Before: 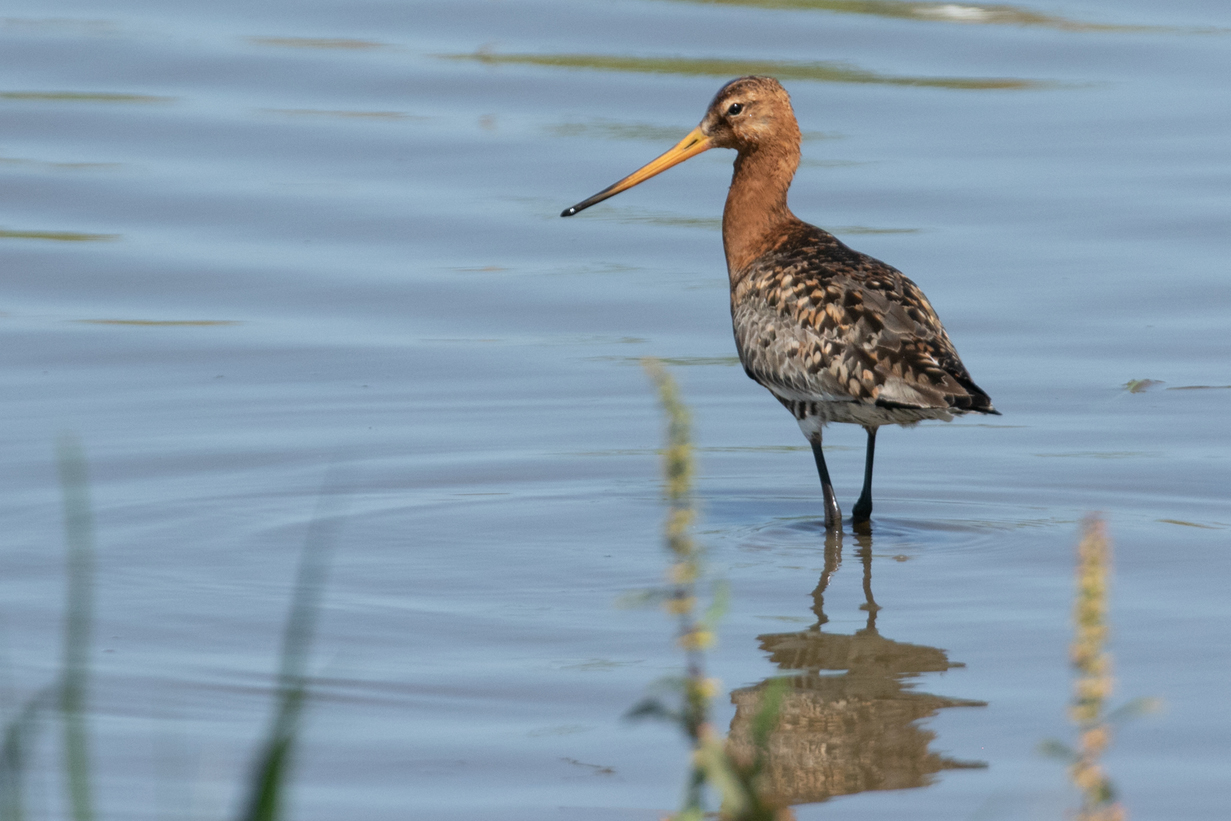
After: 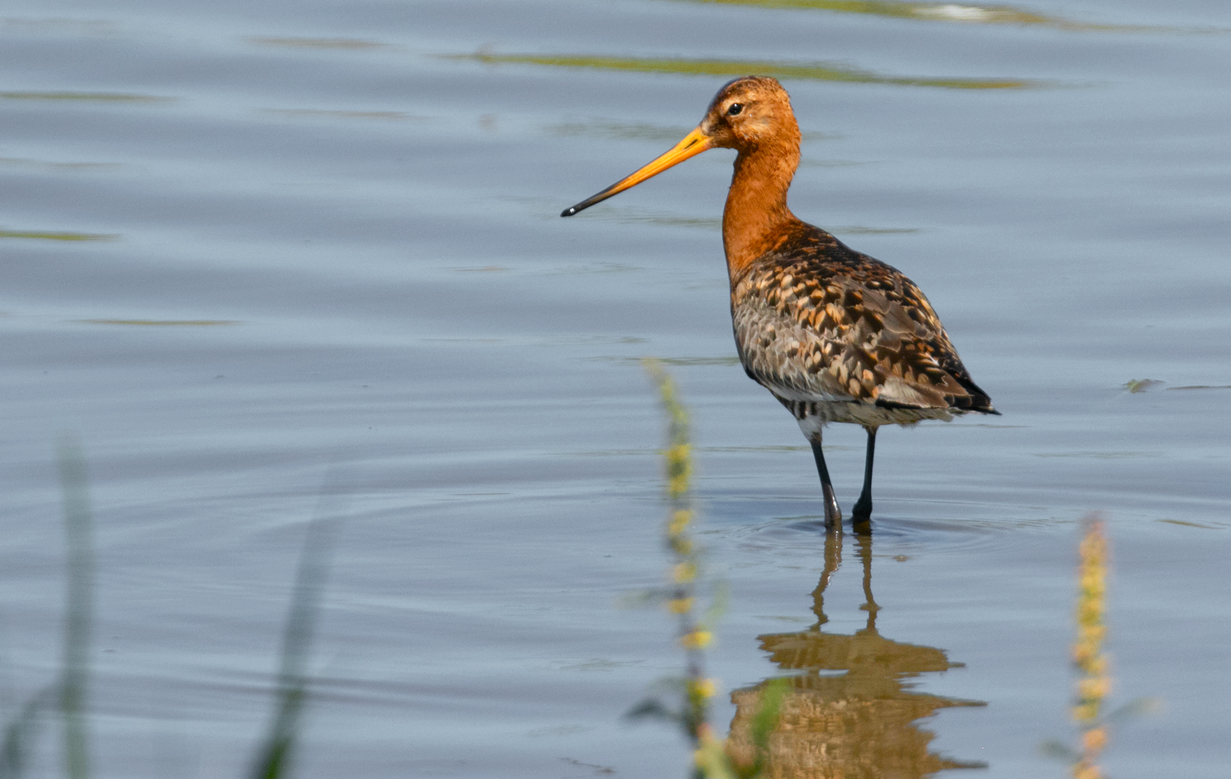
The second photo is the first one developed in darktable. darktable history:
crop and rotate: top 0%, bottom 5.097%
color balance rgb: perceptual saturation grading › global saturation 20%, perceptual saturation grading › highlights -25%, perceptual saturation grading › shadows 25%
color zones: curves: ch0 [(0, 0.511) (0.143, 0.531) (0.286, 0.56) (0.429, 0.5) (0.571, 0.5) (0.714, 0.5) (0.857, 0.5) (1, 0.5)]; ch1 [(0, 0.525) (0.143, 0.705) (0.286, 0.715) (0.429, 0.35) (0.571, 0.35) (0.714, 0.35) (0.857, 0.4) (1, 0.4)]; ch2 [(0, 0.572) (0.143, 0.512) (0.286, 0.473) (0.429, 0.45) (0.571, 0.5) (0.714, 0.5) (0.857, 0.518) (1, 0.518)]
